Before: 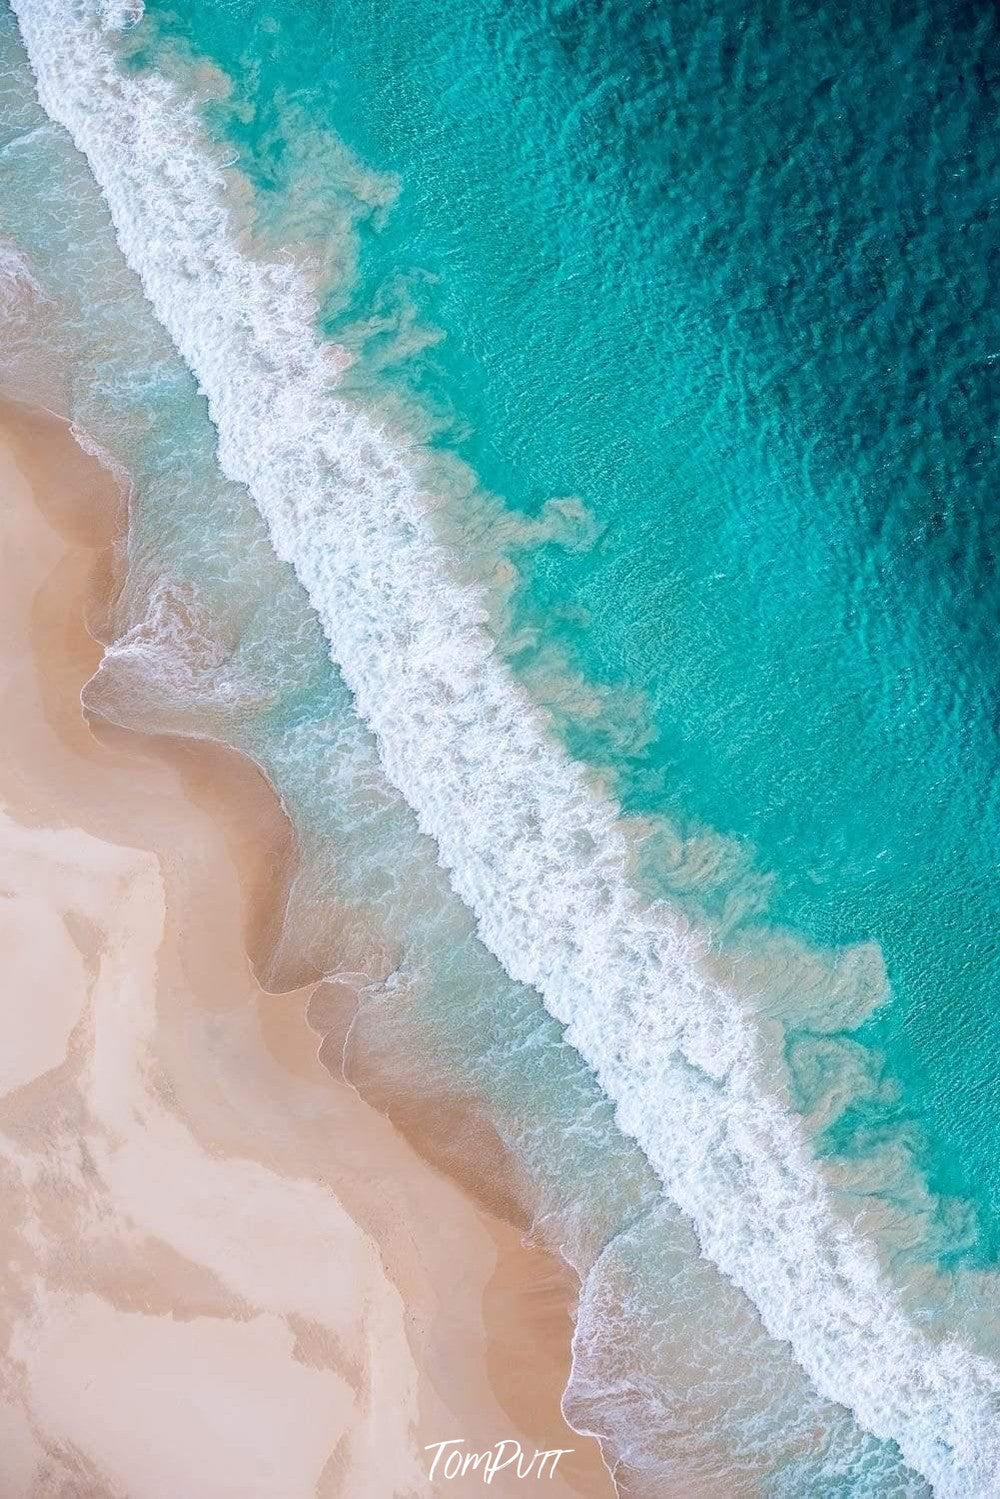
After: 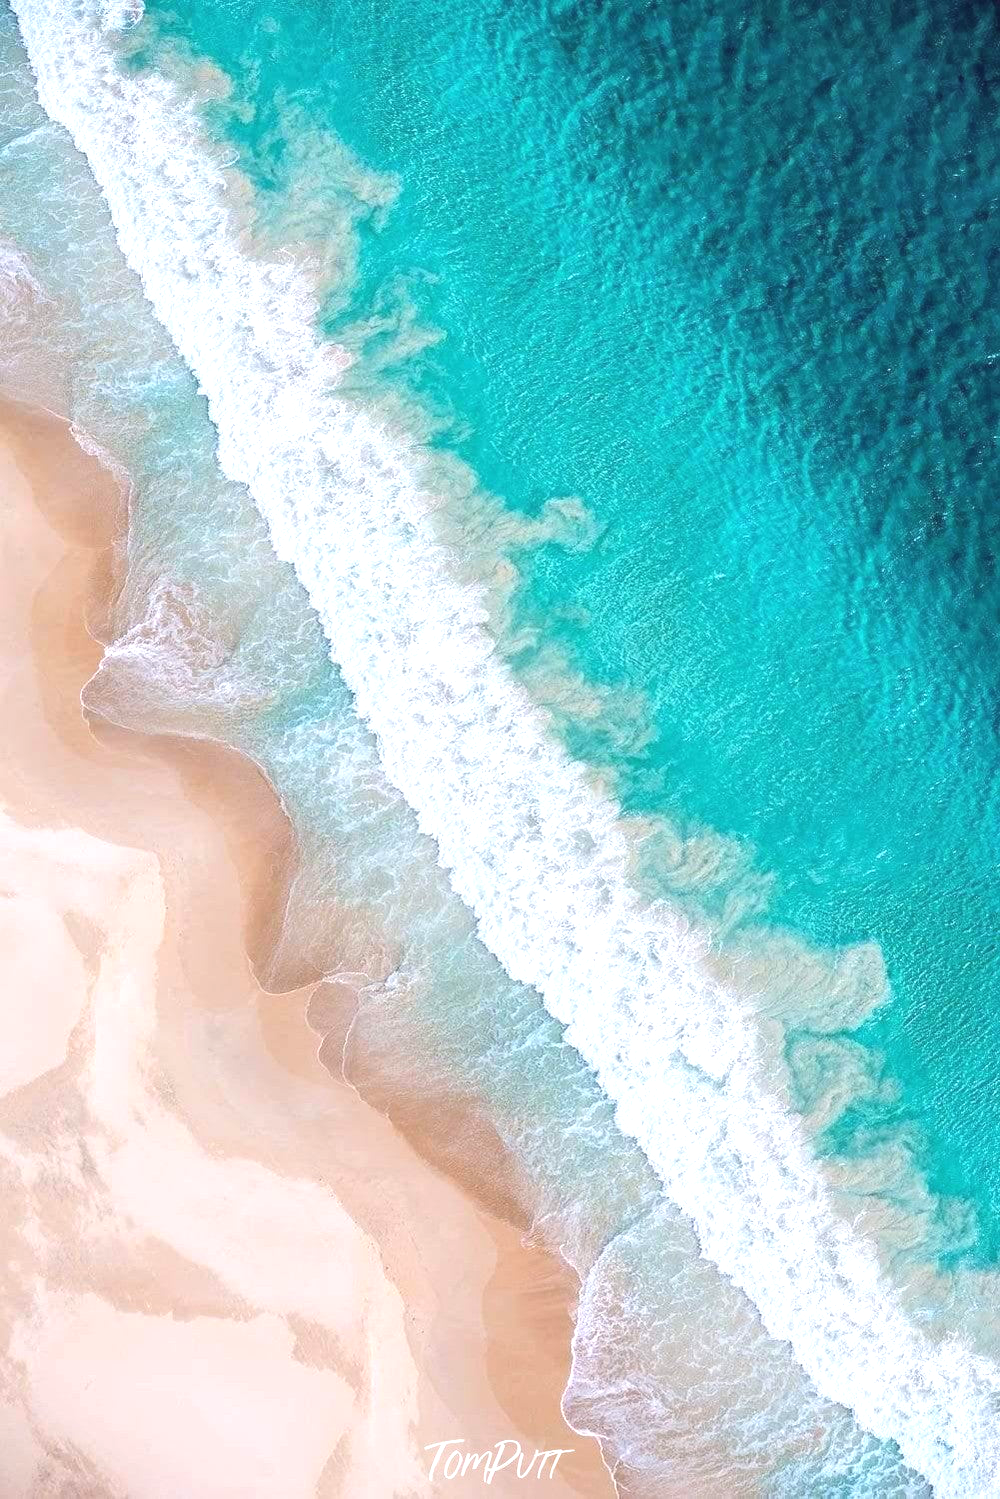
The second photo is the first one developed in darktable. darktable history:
exposure: black level correction -0.002, exposure 0.538 EV, compensate highlight preservation false
shadows and highlights: shadows 30.91, highlights 0.952, soften with gaussian
